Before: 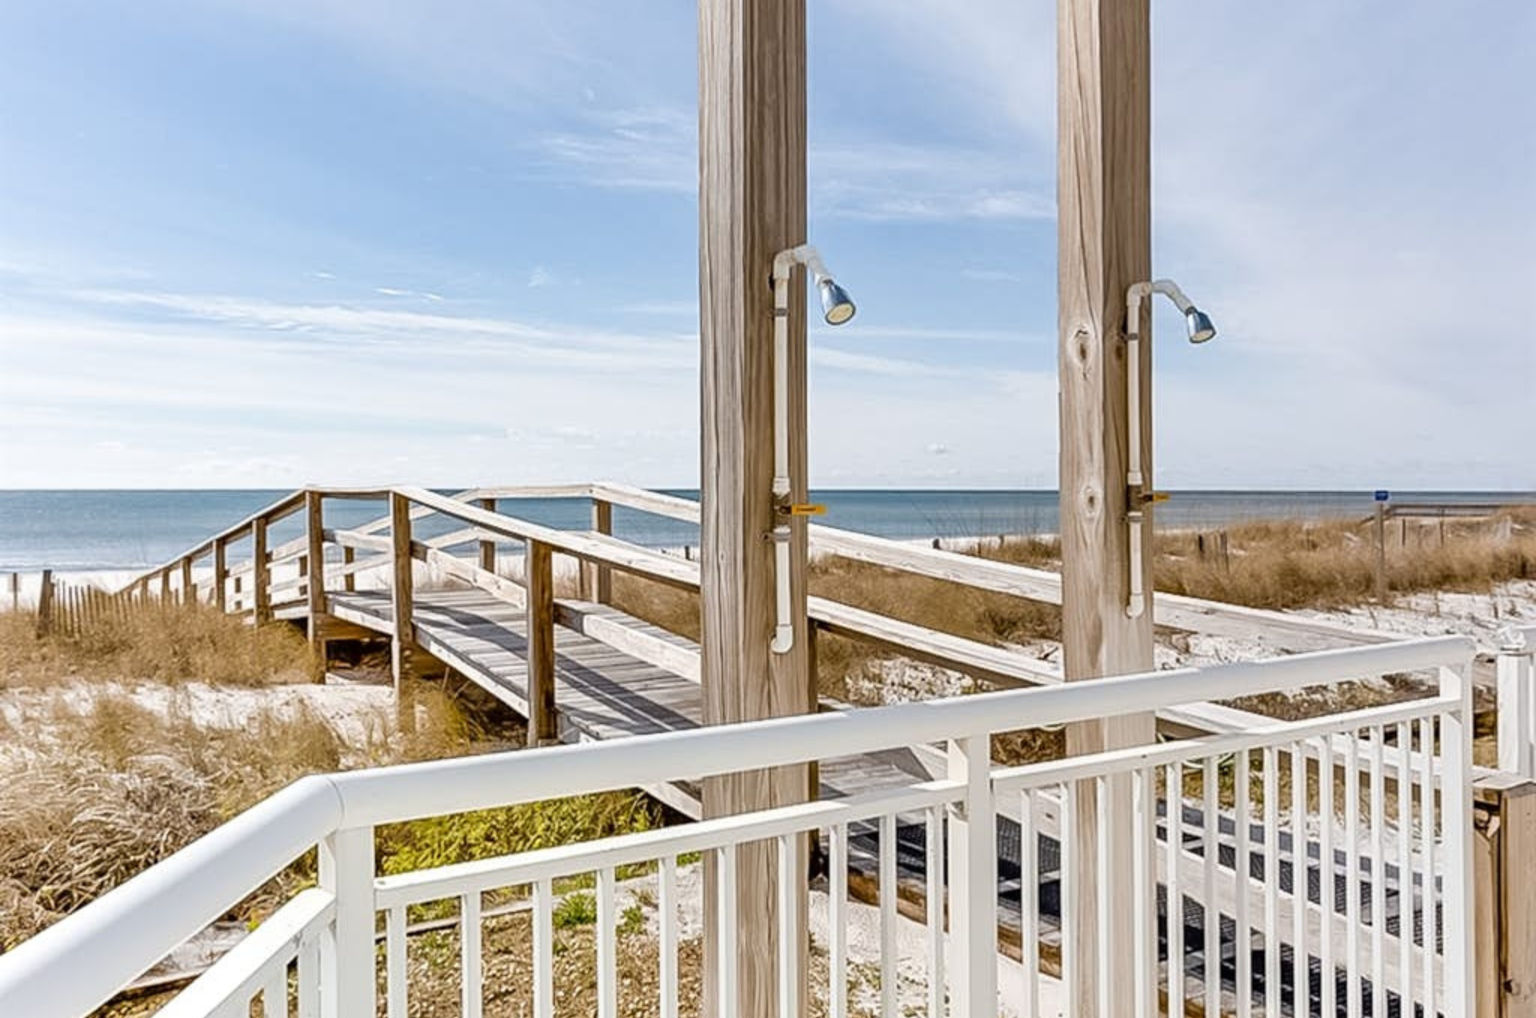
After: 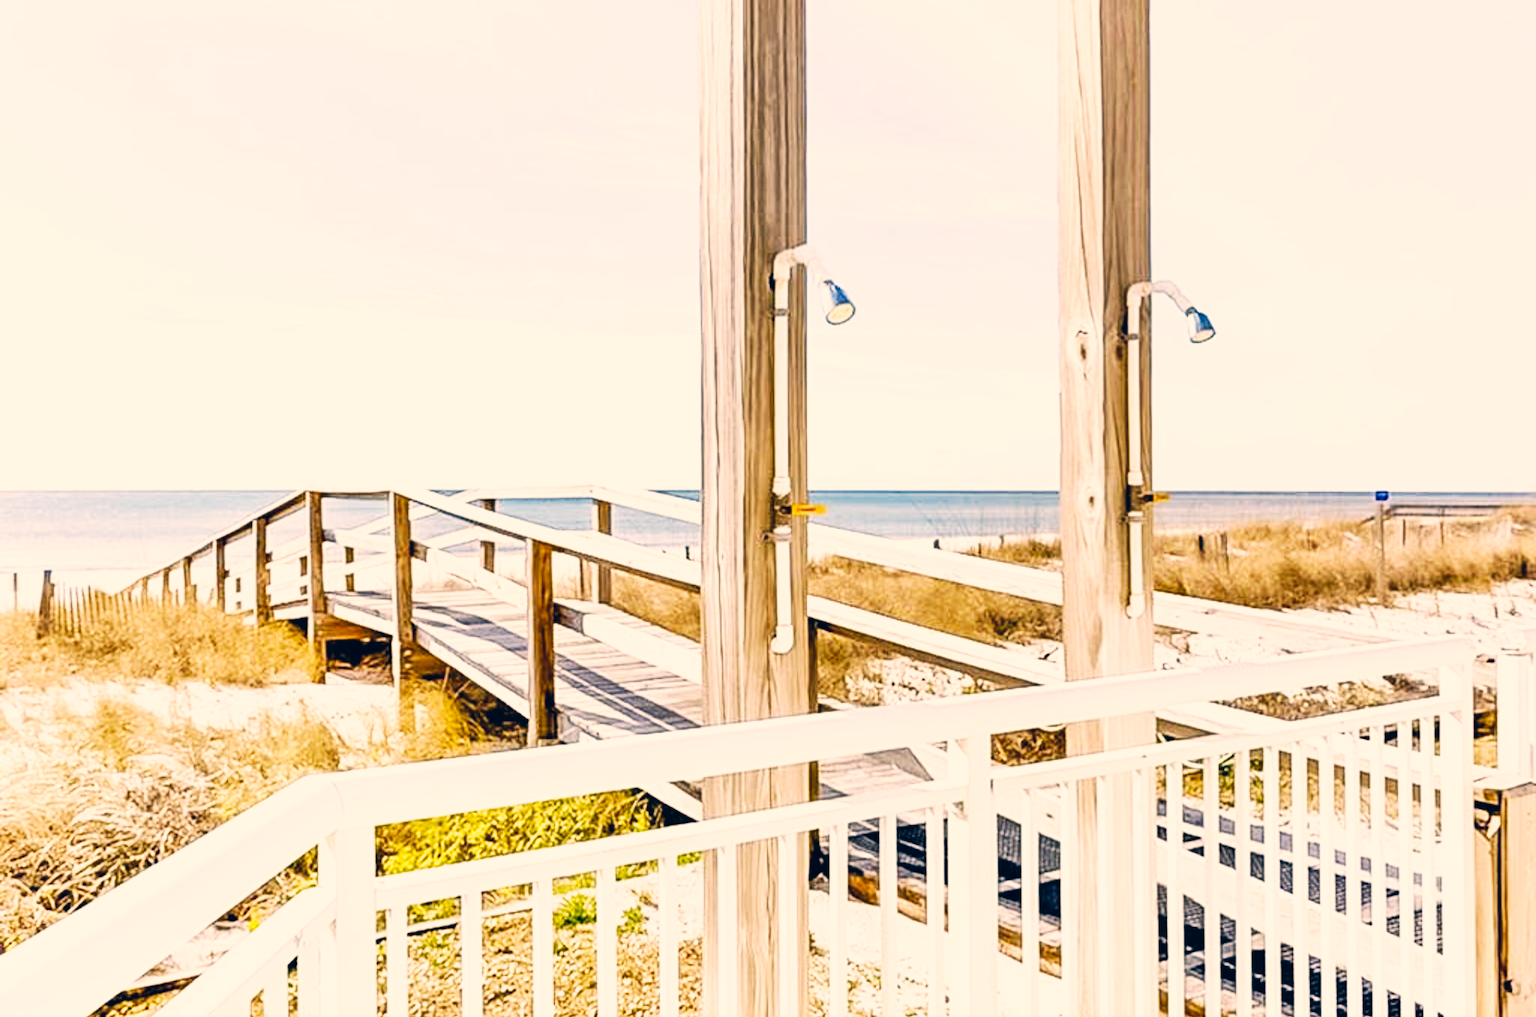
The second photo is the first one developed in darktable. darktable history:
color correction: highlights a* 10.36, highlights b* 14.02, shadows a* -10.35, shadows b* -14.9
base curve: curves: ch0 [(0, 0) (0.007, 0.004) (0.027, 0.03) (0.046, 0.07) (0.207, 0.54) (0.442, 0.872) (0.673, 0.972) (1, 1)], preserve colors none
